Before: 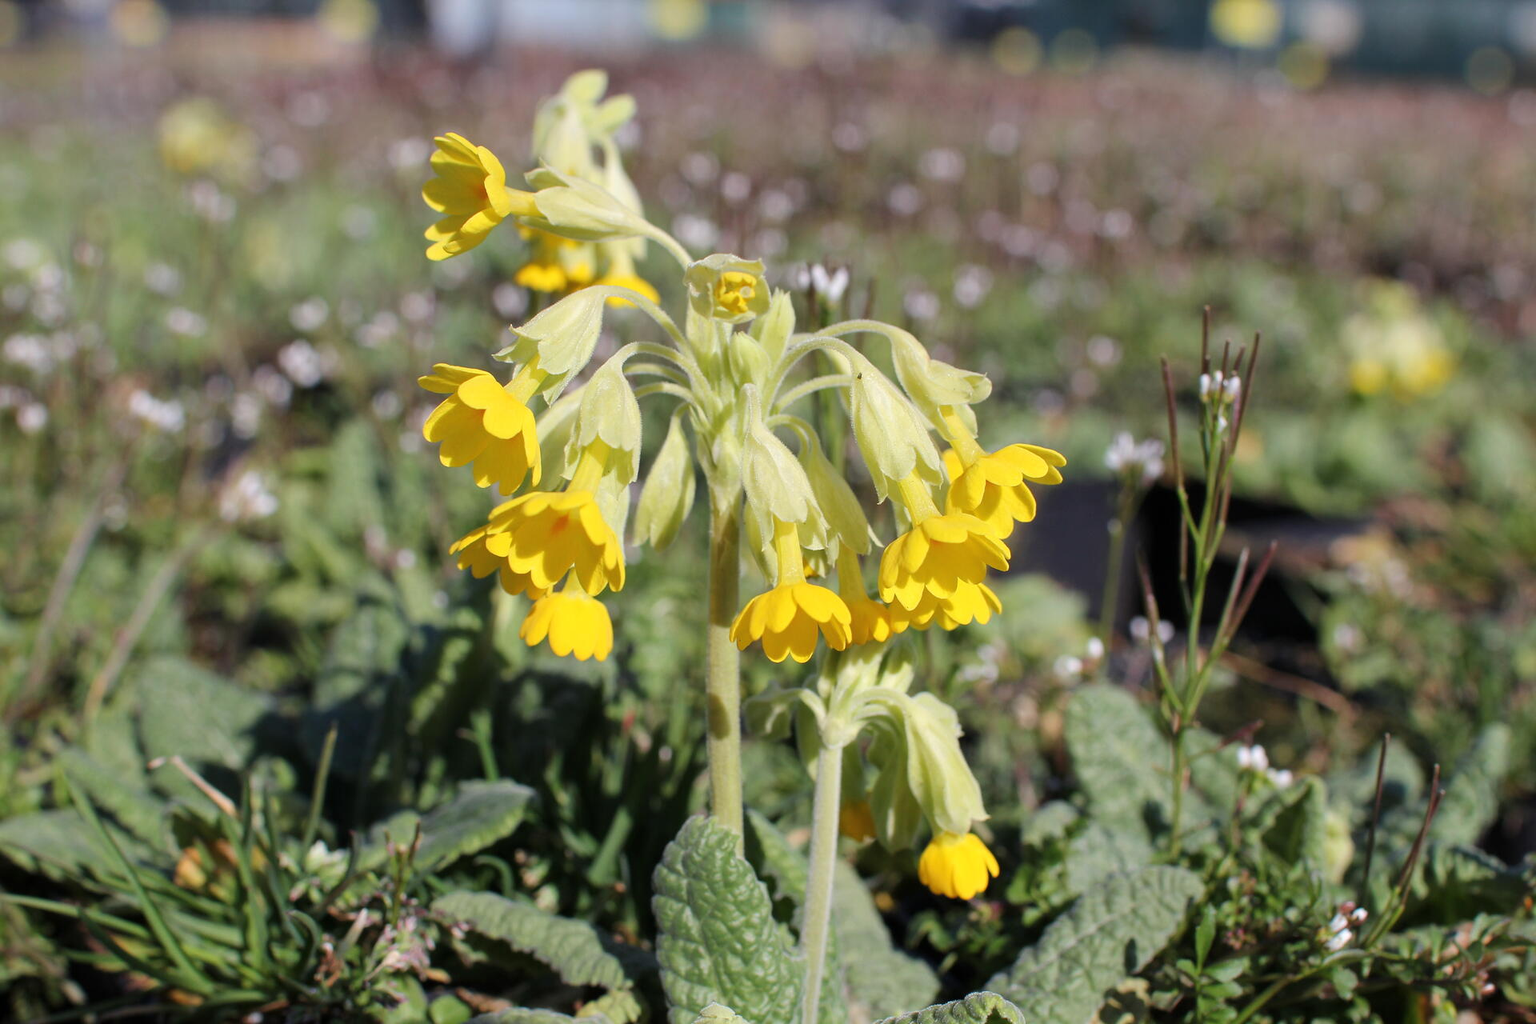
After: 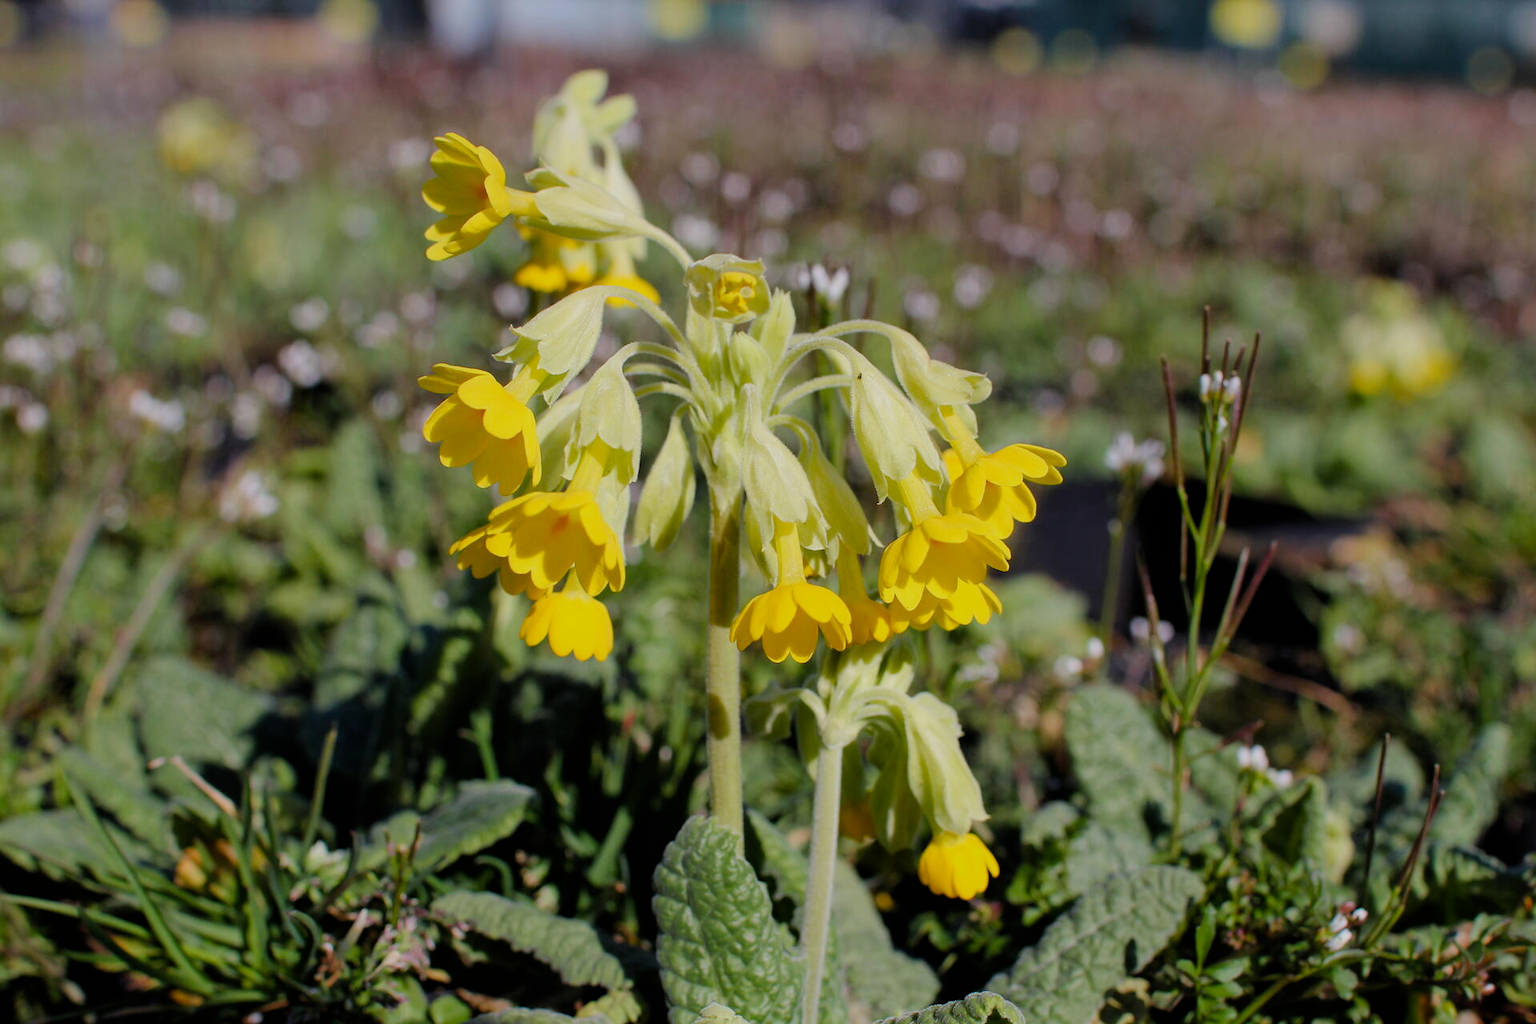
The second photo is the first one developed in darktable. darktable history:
color balance rgb: perceptual saturation grading › global saturation 15.75%, perceptual saturation grading › highlights -19.218%, perceptual saturation grading › shadows 19.22%, global vibrance 20%
tone equalizer: -8 EV 0.237 EV, -7 EV 0.432 EV, -6 EV 0.378 EV, -5 EV 0.245 EV, -3 EV -0.262 EV, -2 EV -0.44 EV, -1 EV -0.43 EV, +0 EV -0.264 EV
filmic rgb: black relative exposure -8.02 EV, white relative exposure 4.05 EV, hardness 4.13, latitude 49.4%, contrast 1.1
